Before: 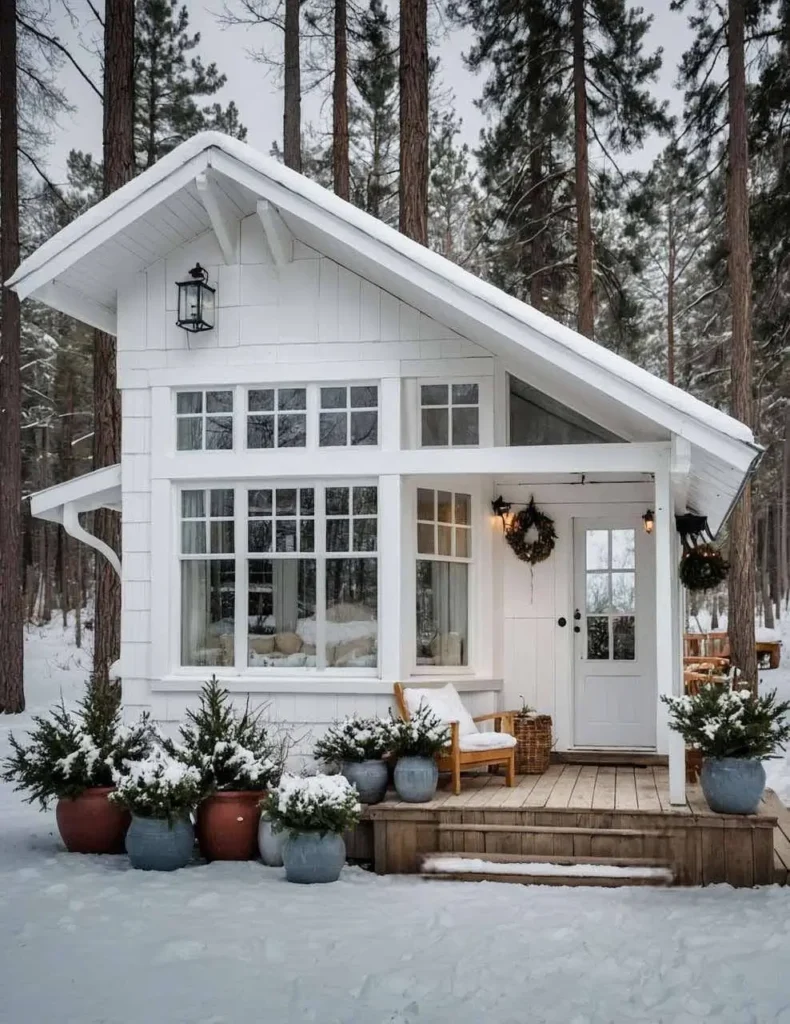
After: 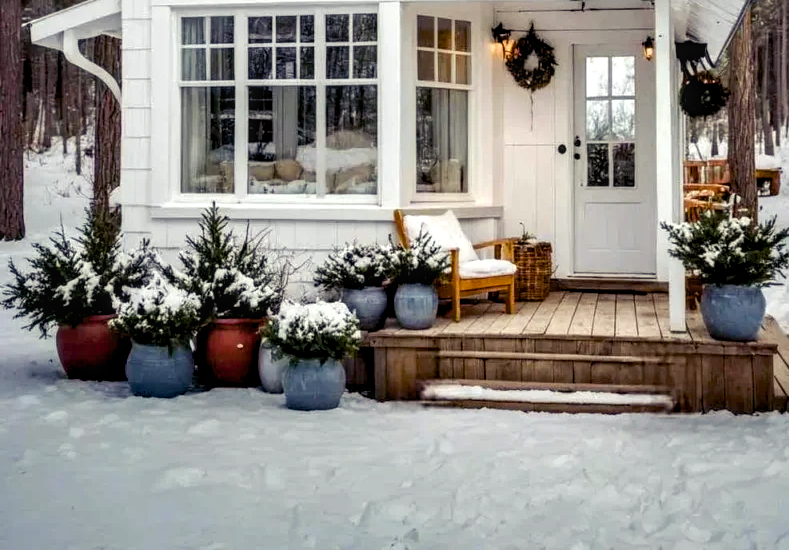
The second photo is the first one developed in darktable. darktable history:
local contrast: on, module defaults
color balance rgb: shadows lift › luminance -21.66%, shadows lift › chroma 6.57%, shadows lift › hue 270°, power › chroma 0.68%, power › hue 60°, highlights gain › luminance 6.08%, highlights gain › chroma 1.33%, highlights gain › hue 90°, global offset › luminance -0.87%, perceptual saturation grading › global saturation 26.86%, perceptual saturation grading › highlights -28.39%, perceptual saturation grading › mid-tones 15.22%, perceptual saturation grading › shadows 33.98%, perceptual brilliance grading › highlights 10%, perceptual brilliance grading › mid-tones 5%
crop and rotate: top 46.237%
